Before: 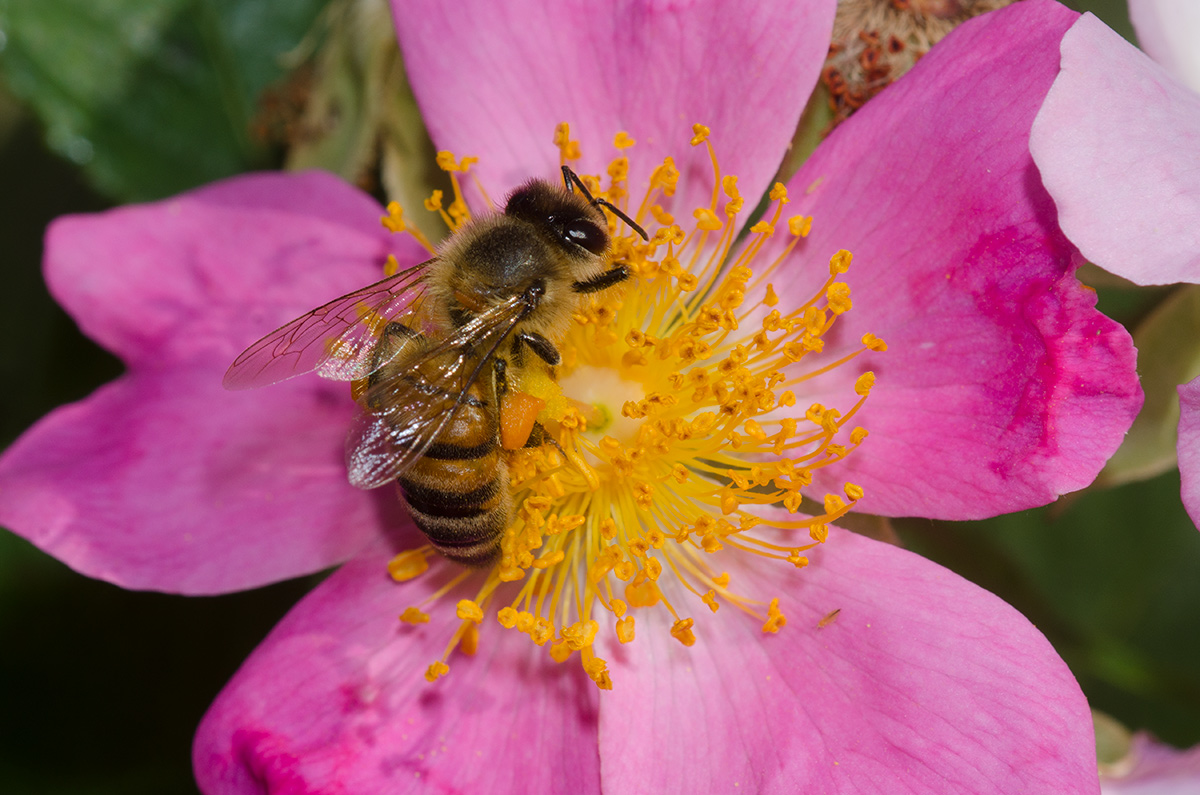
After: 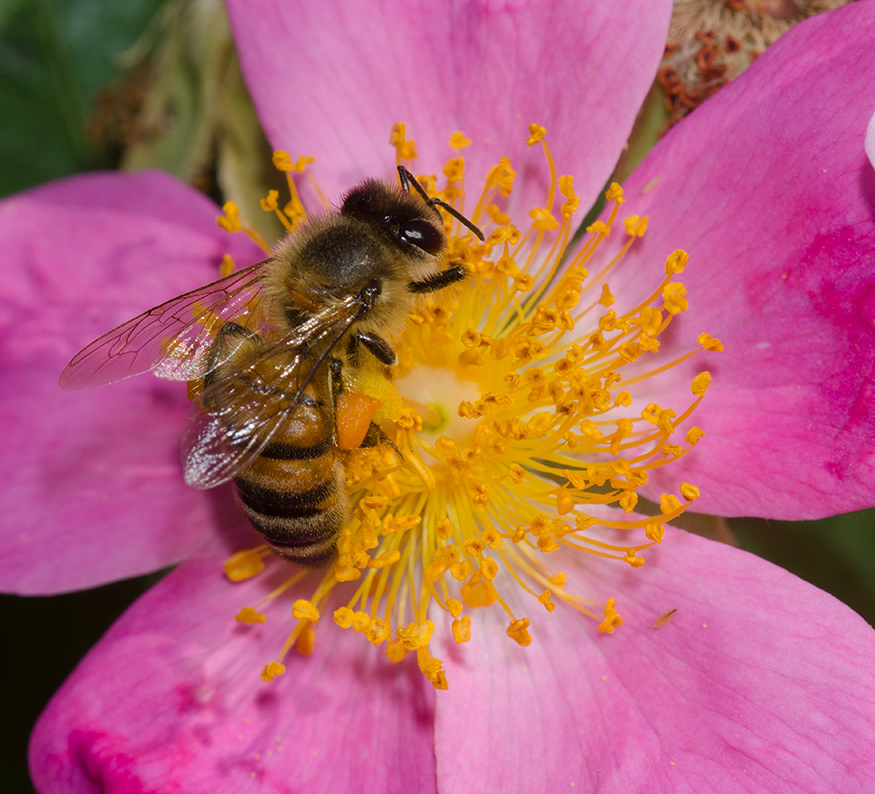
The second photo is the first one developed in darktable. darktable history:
crop: left 13.71%, top 0%, right 13.37%
